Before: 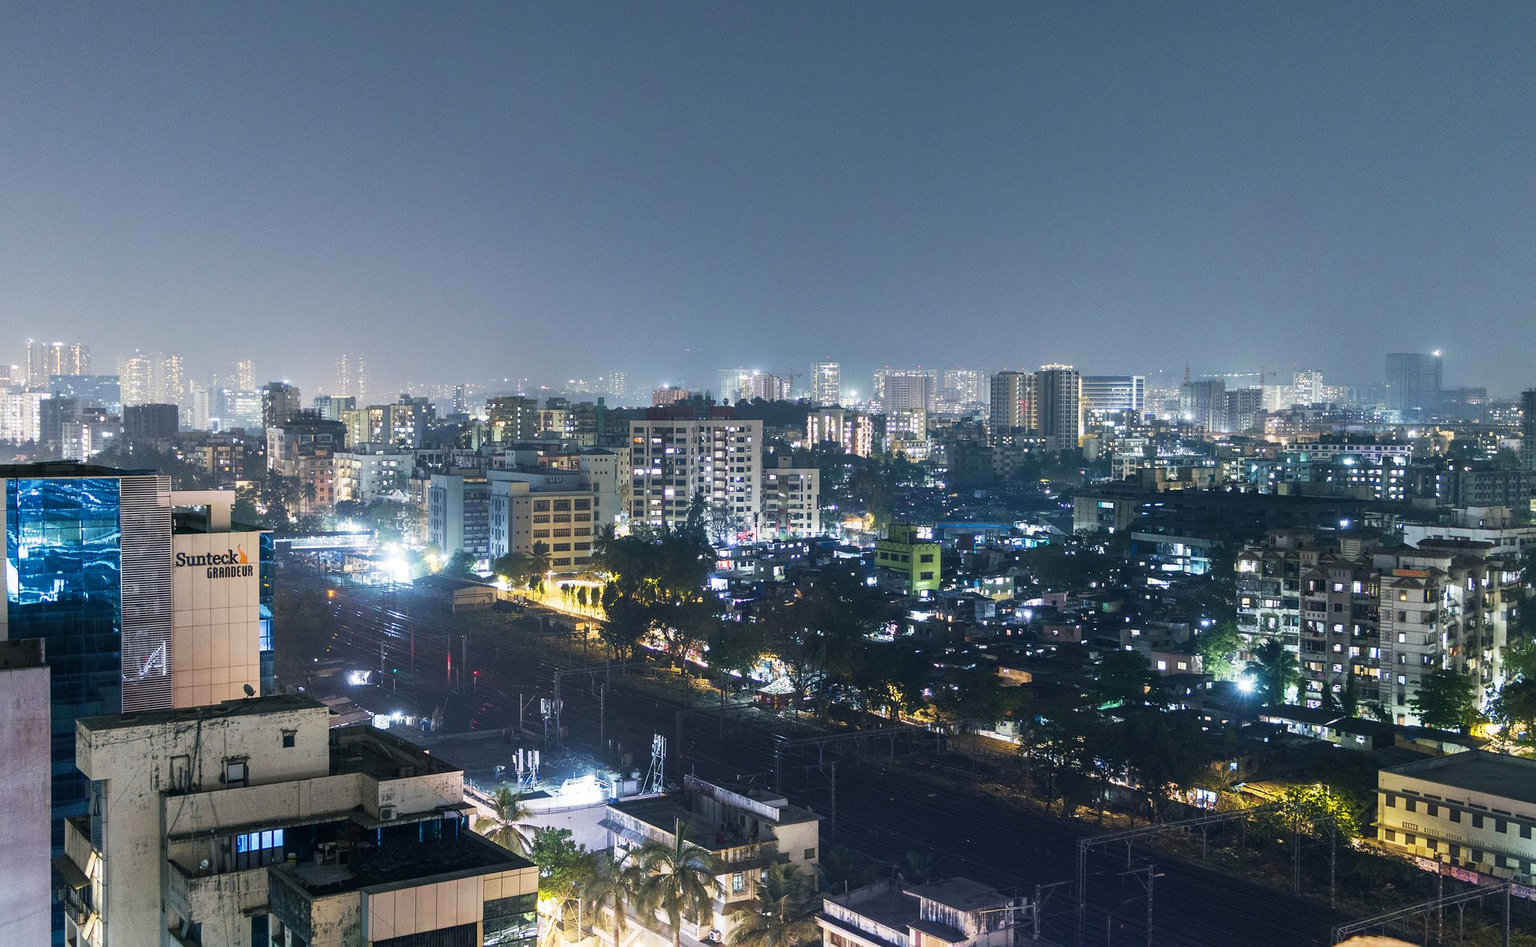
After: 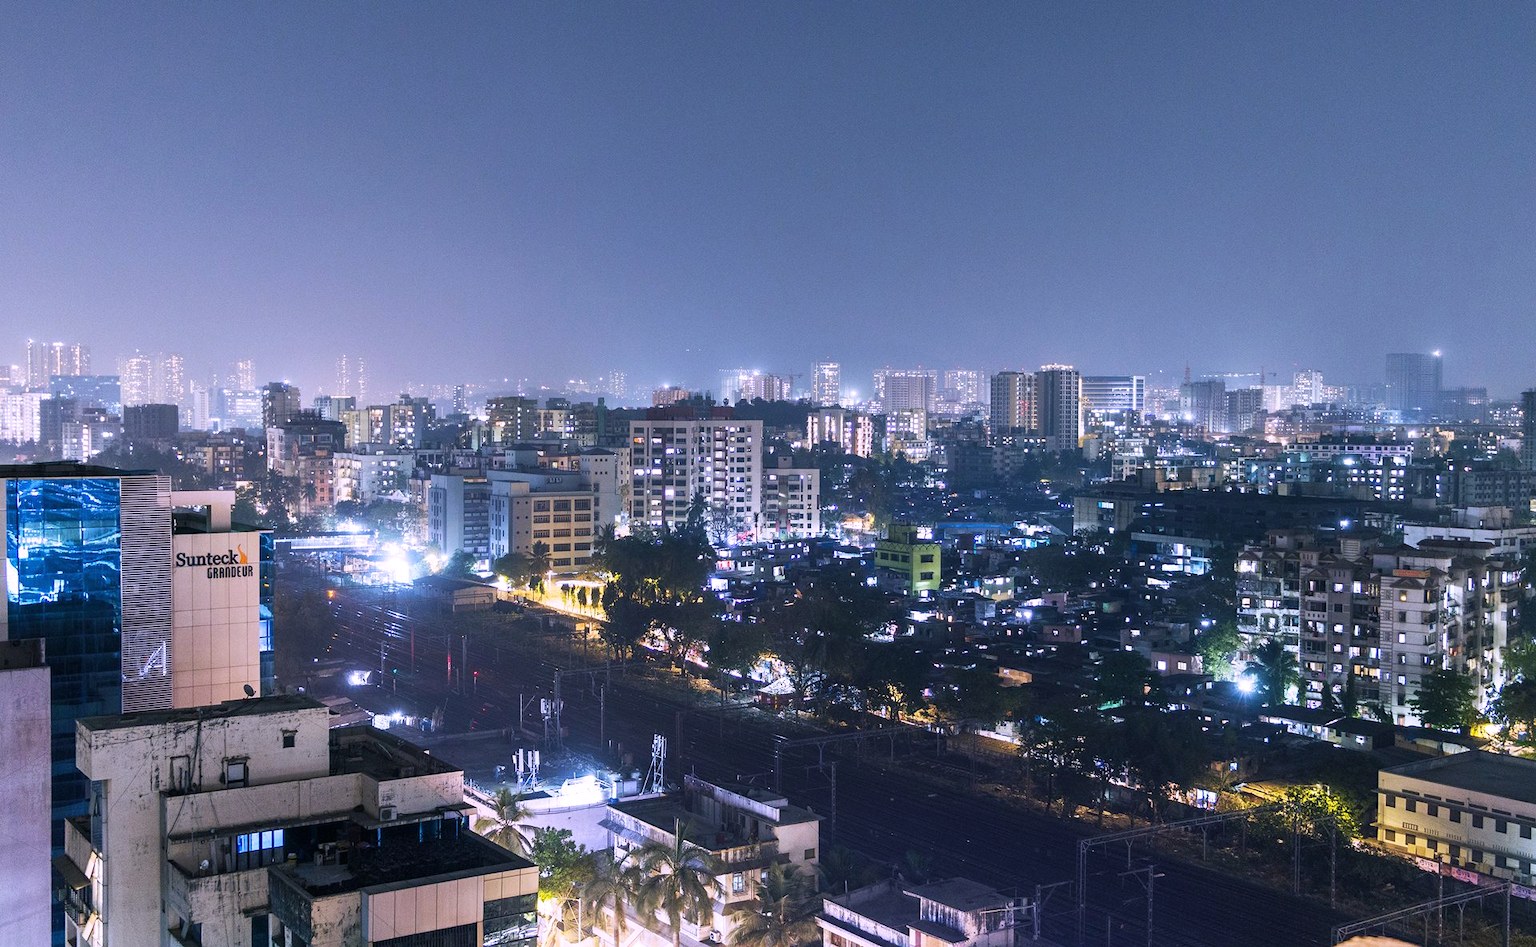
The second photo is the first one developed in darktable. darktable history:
white balance: red 1.042, blue 1.17
levels: mode automatic, black 0.023%, white 99.97%, levels [0.062, 0.494, 0.925]
